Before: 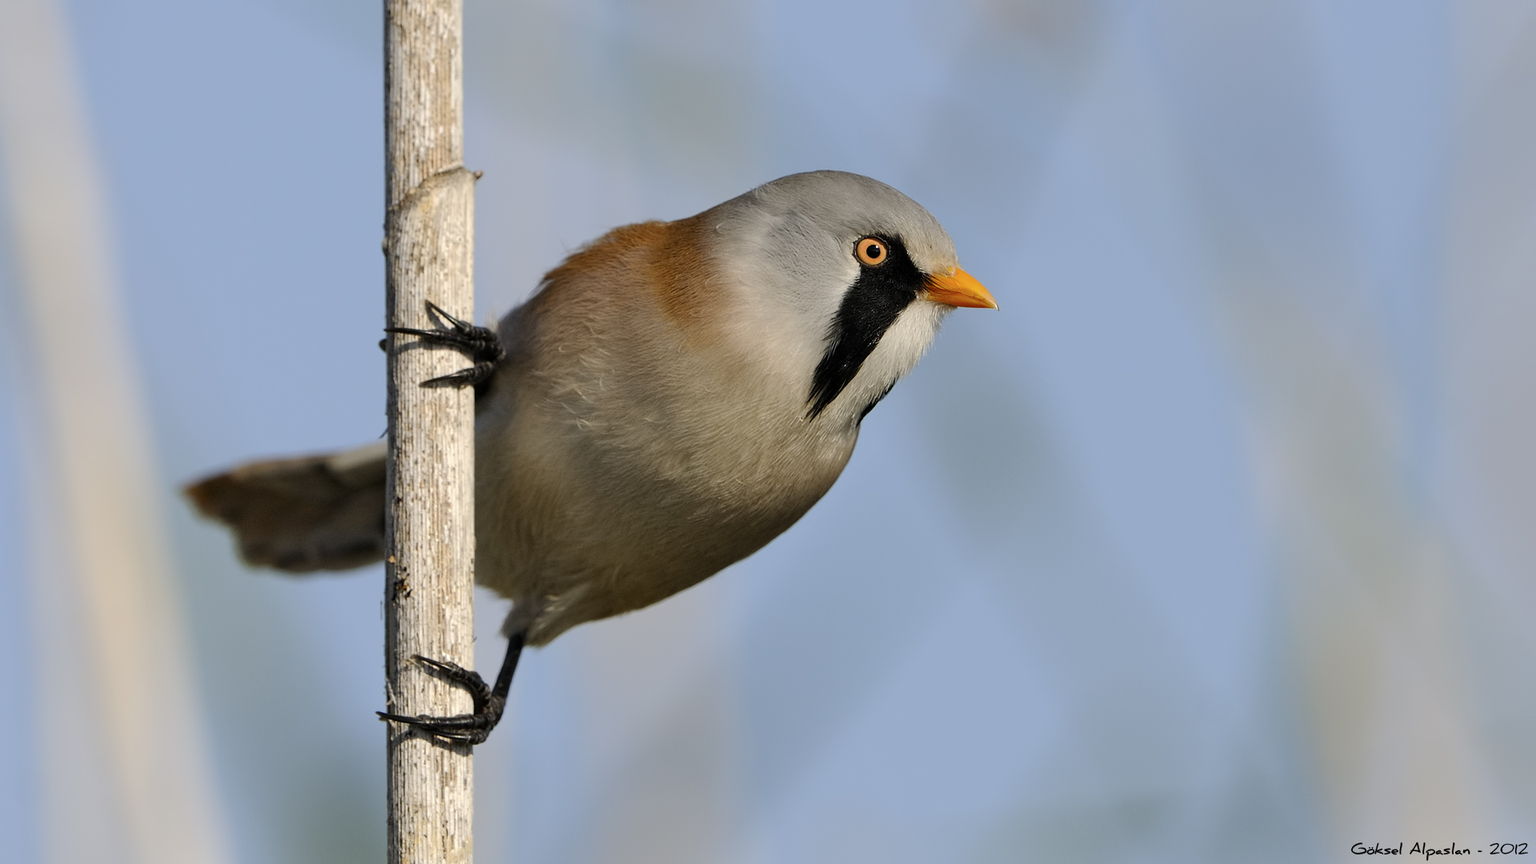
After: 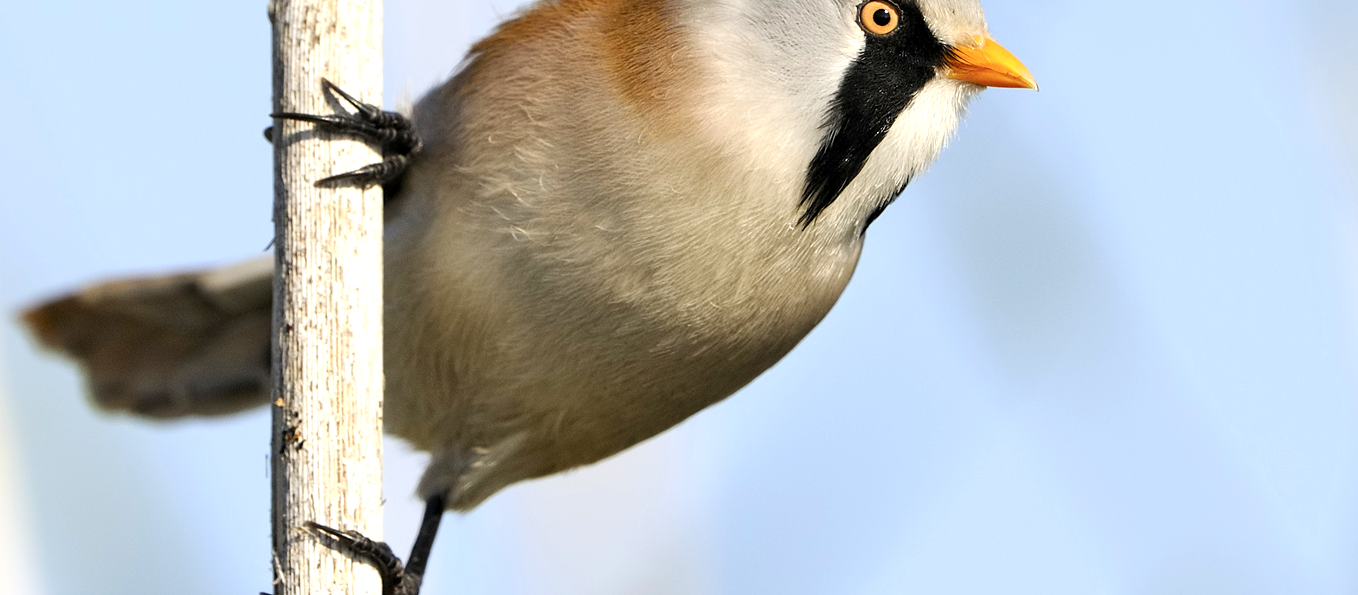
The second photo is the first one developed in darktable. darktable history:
exposure: black level correction 0.001, exposure 0.965 EV, compensate exposure bias true, compensate highlight preservation false
crop: left 10.965%, top 27.555%, right 18.273%, bottom 17.301%
